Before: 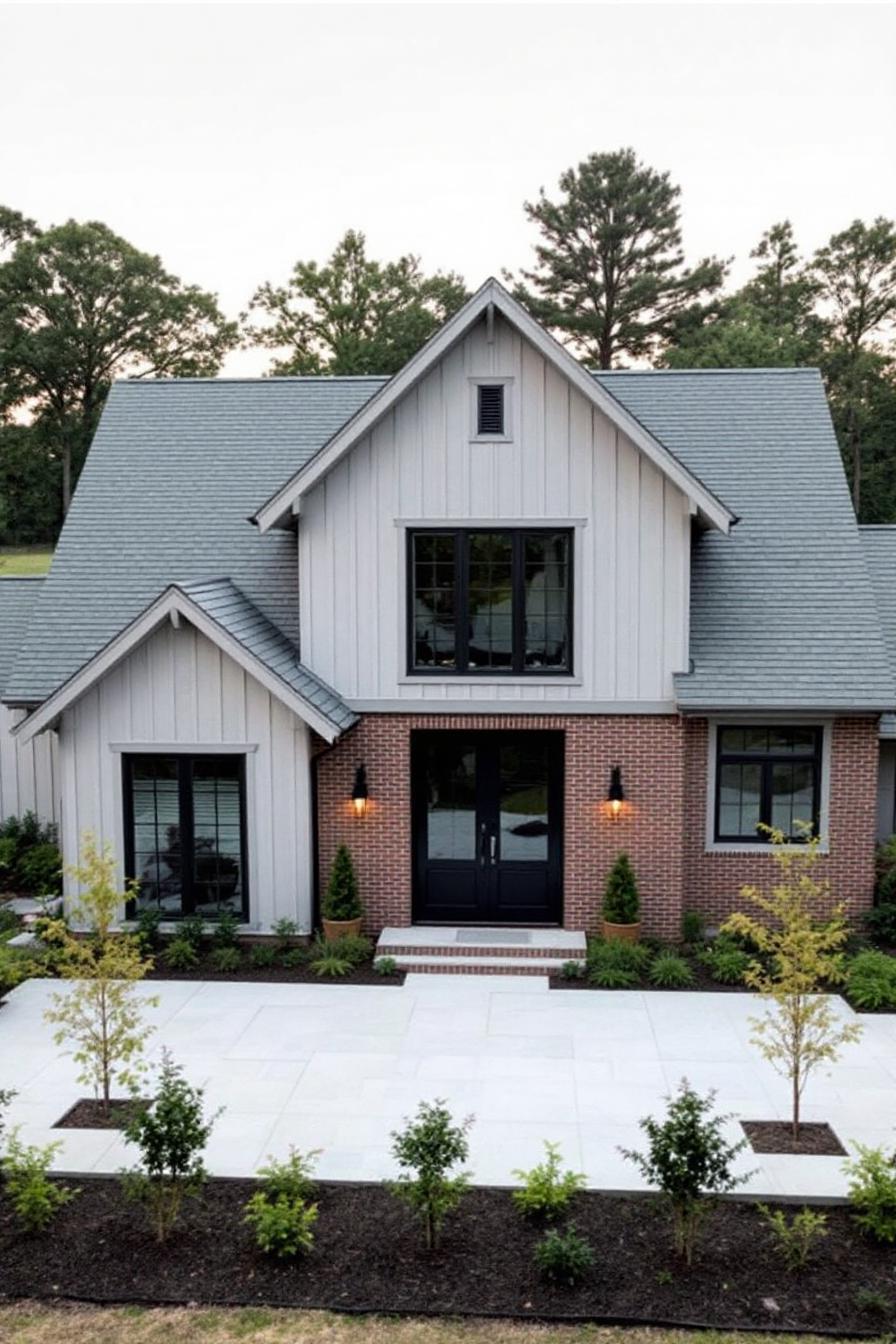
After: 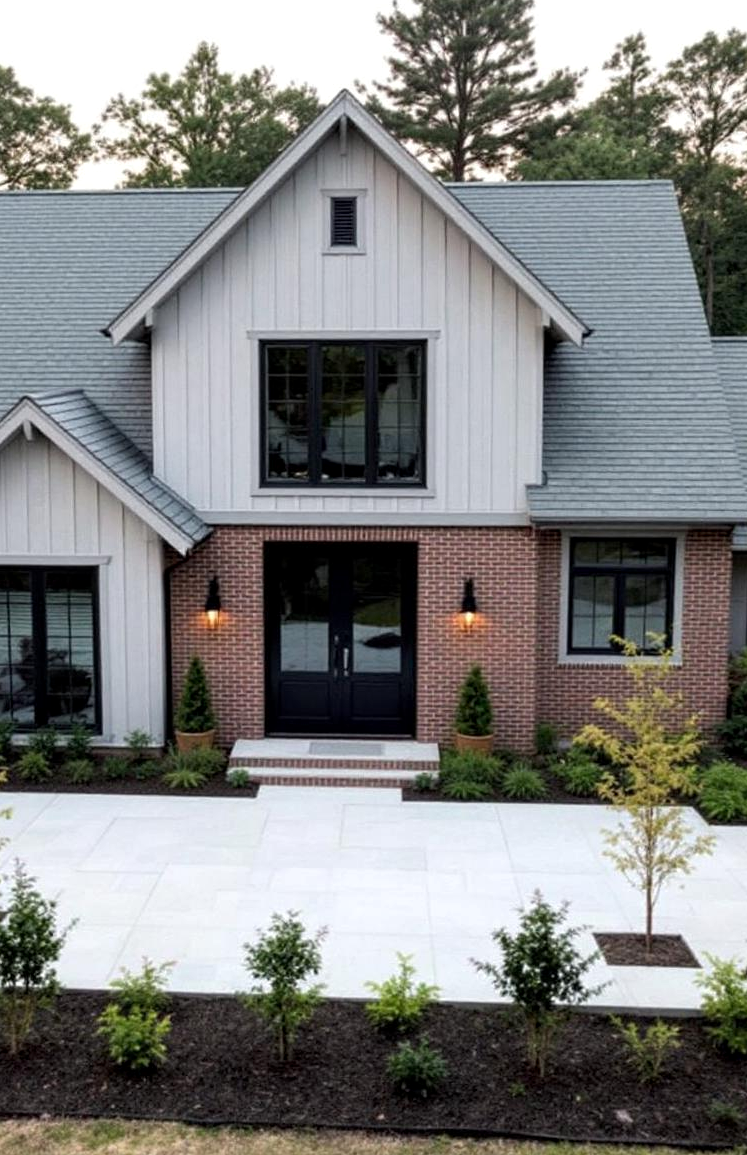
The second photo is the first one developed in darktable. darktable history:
crop: left 16.452%, top 14.045%
local contrast: highlights 104%, shadows 98%, detail 120%, midtone range 0.2
